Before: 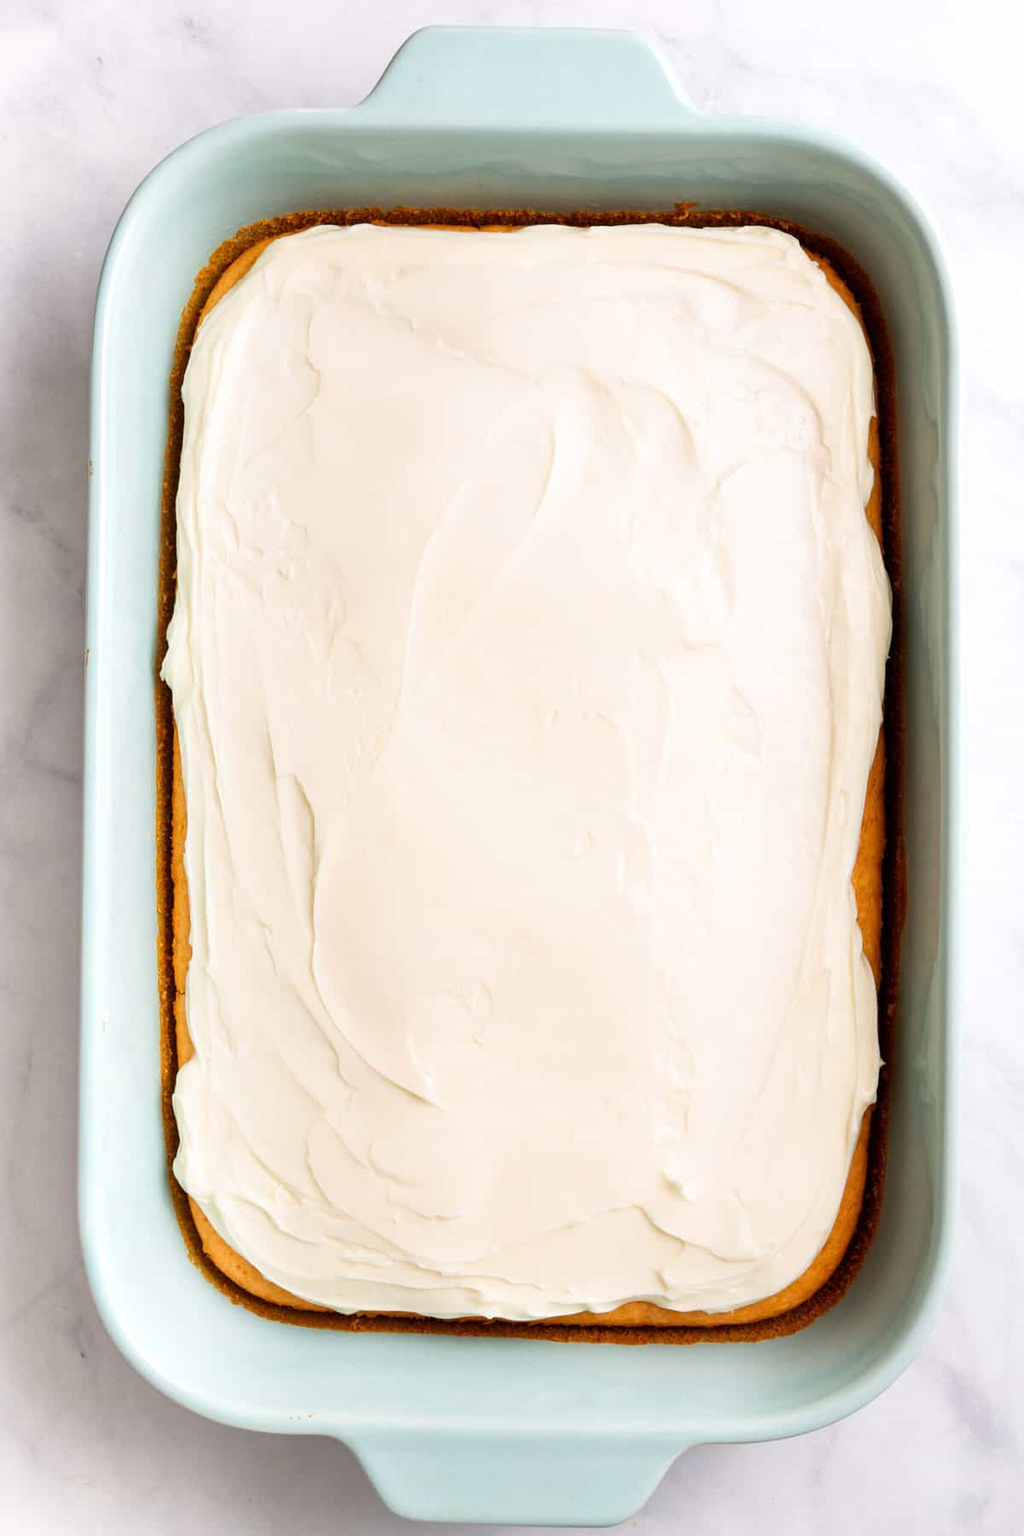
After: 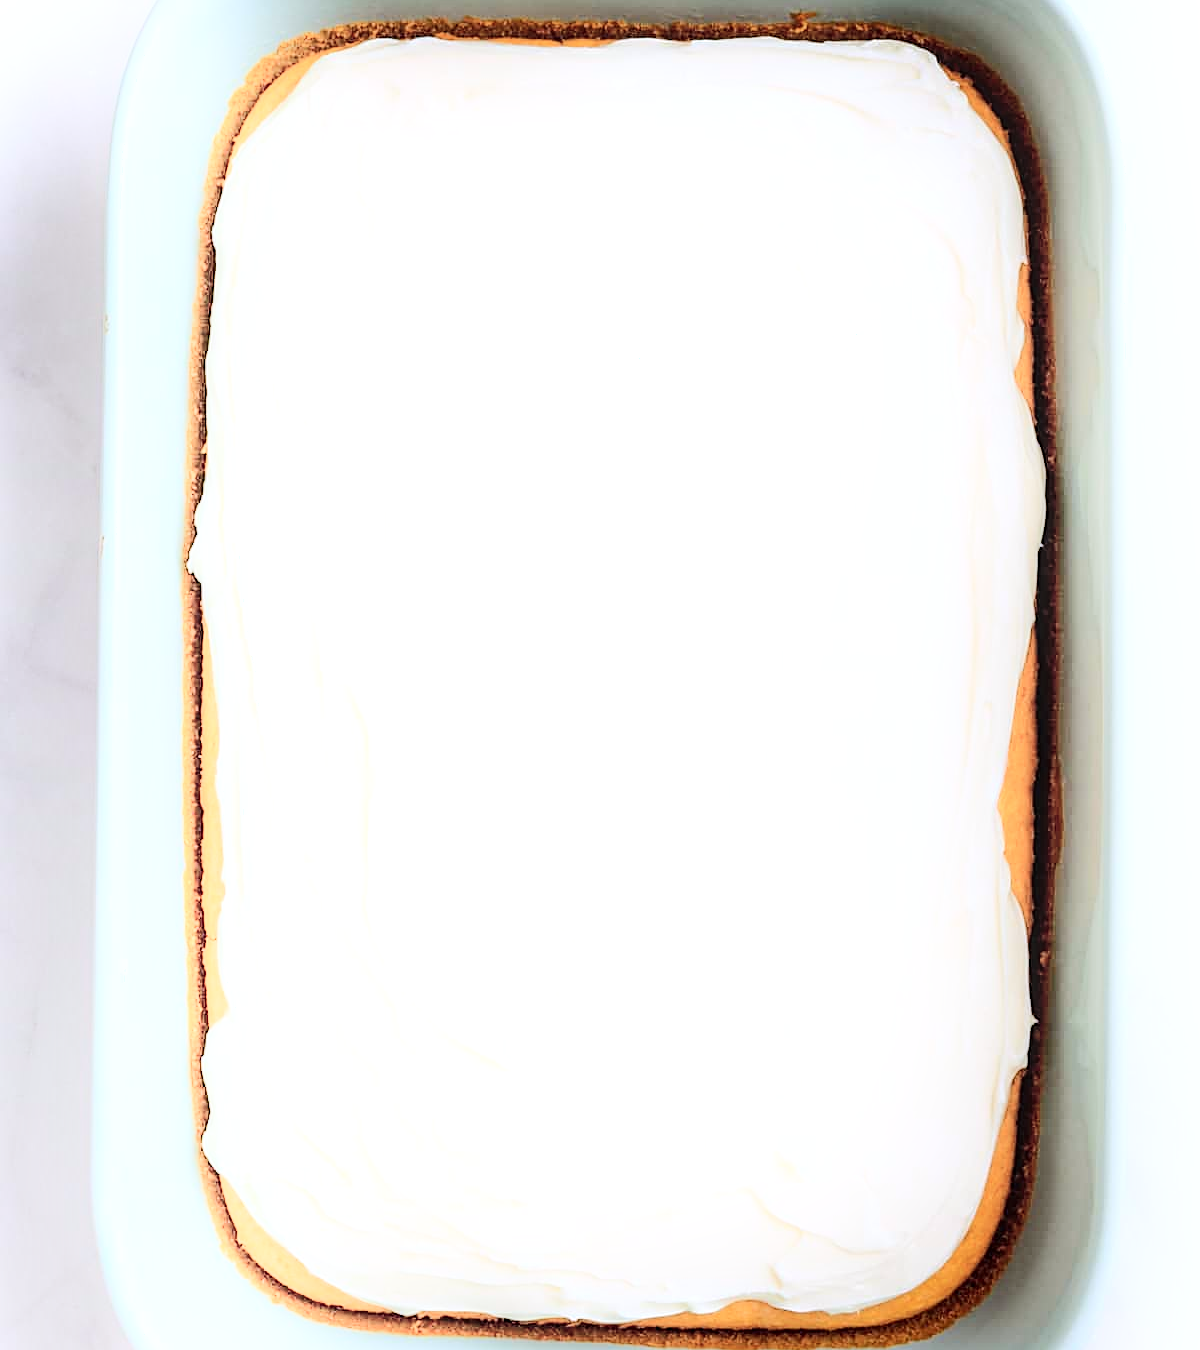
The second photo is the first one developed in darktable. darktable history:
sharpen: on, module defaults
local contrast: on, module defaults
white balance: red 0.954, blue 1.079
crop and rotate: top 12.5%, bottom 12.5%
shadows and highlights: shadows -21.3, highlights 100, soften with gaussian
